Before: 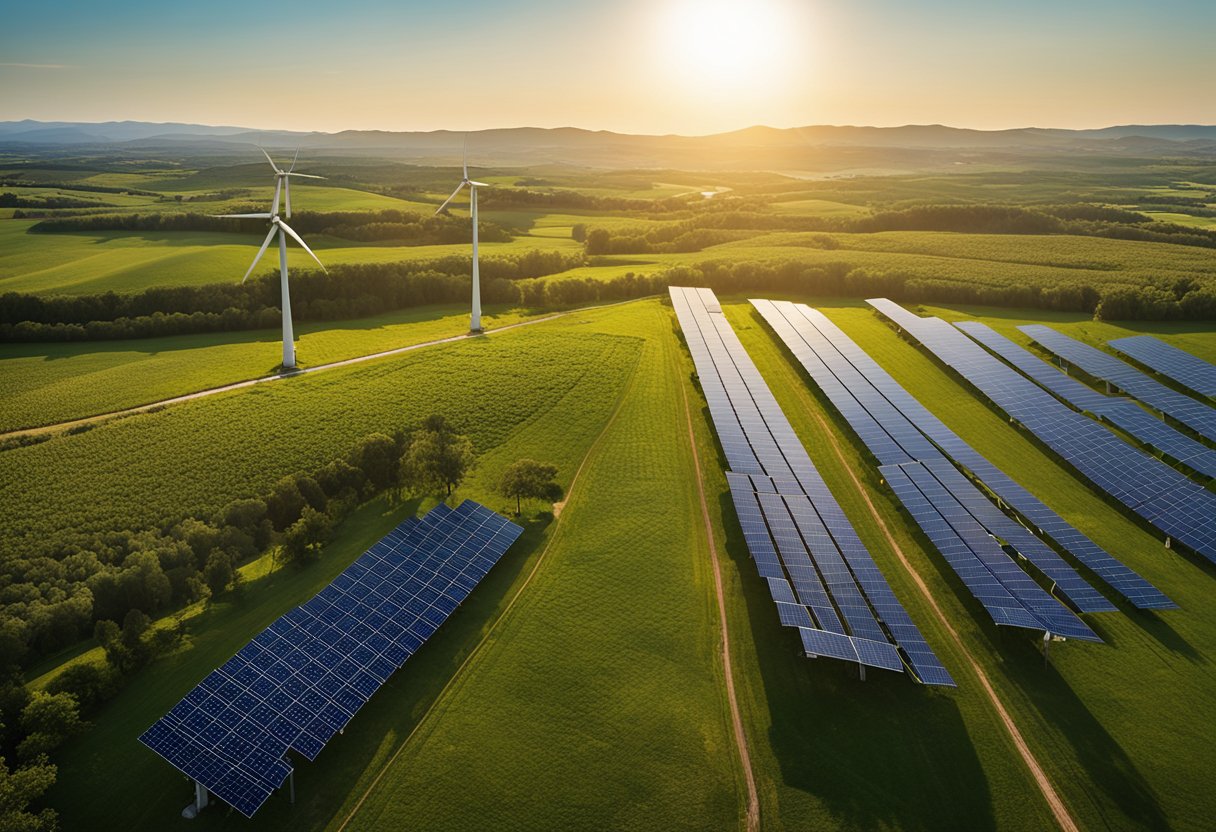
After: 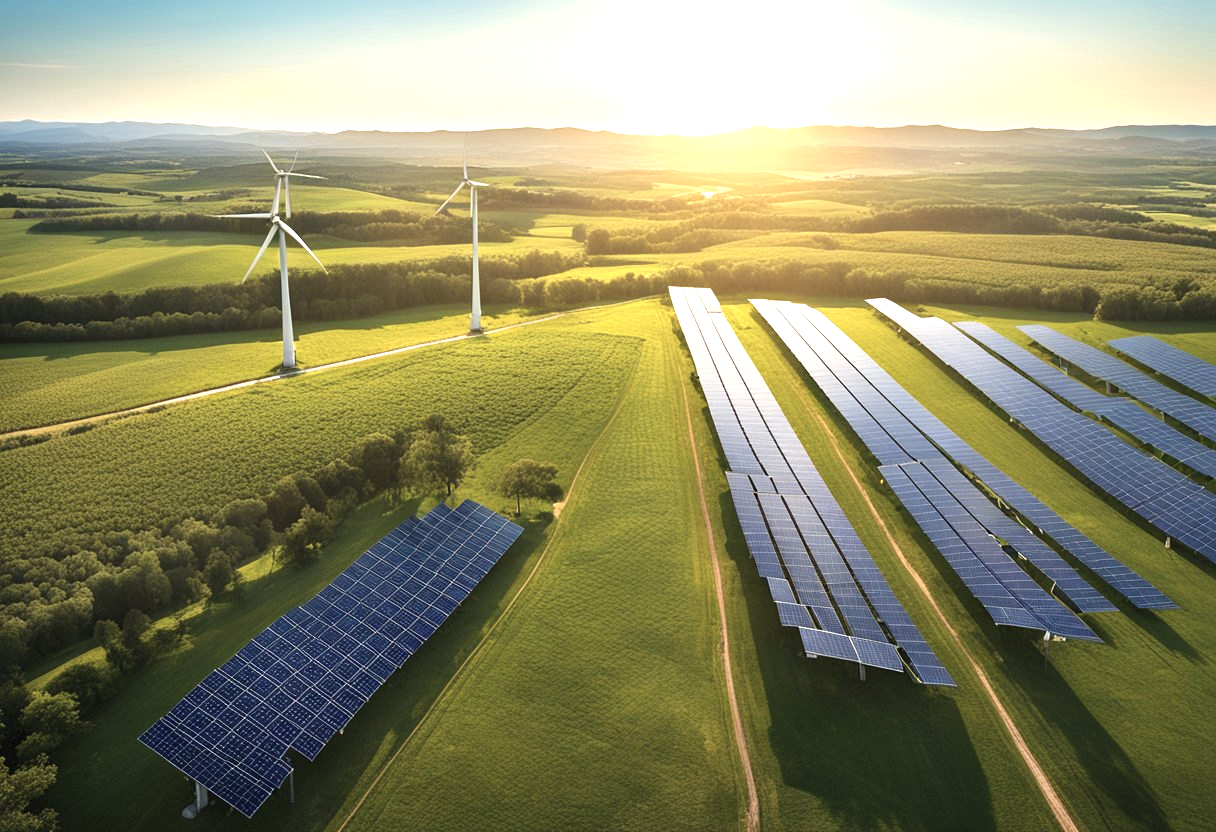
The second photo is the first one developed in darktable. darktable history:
color correction: highlights b* -0.059, saturation 0.801
exposure: black level correction 0, exposure 0.952 EV, compensate exposure bias true, compensate highlight preservation false
